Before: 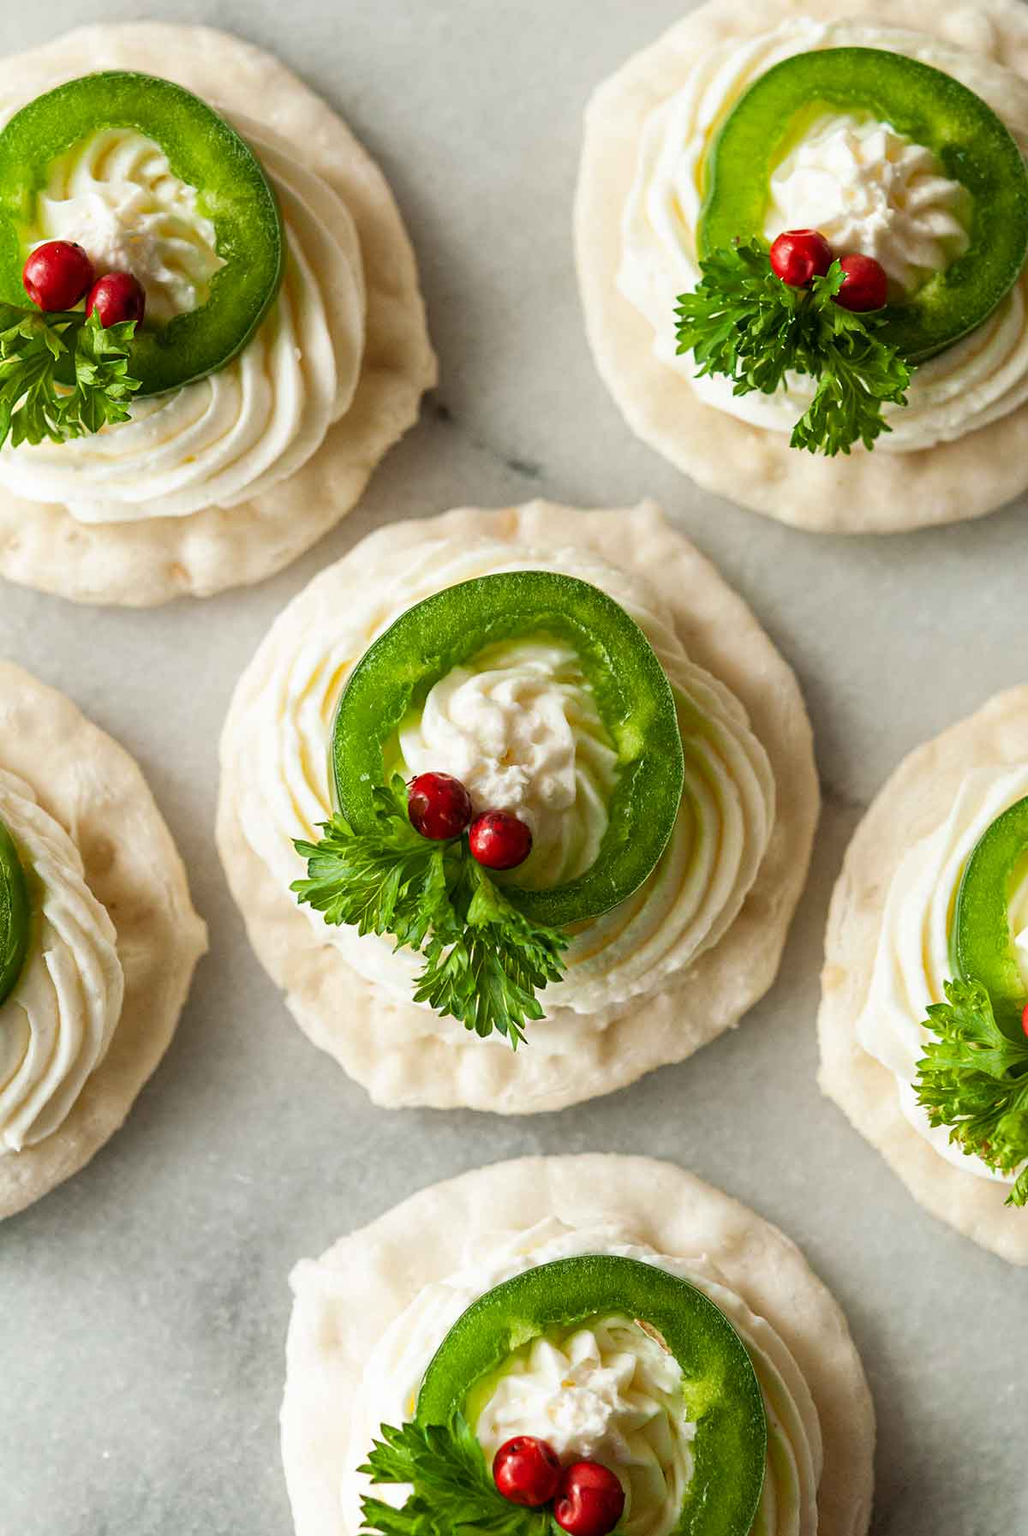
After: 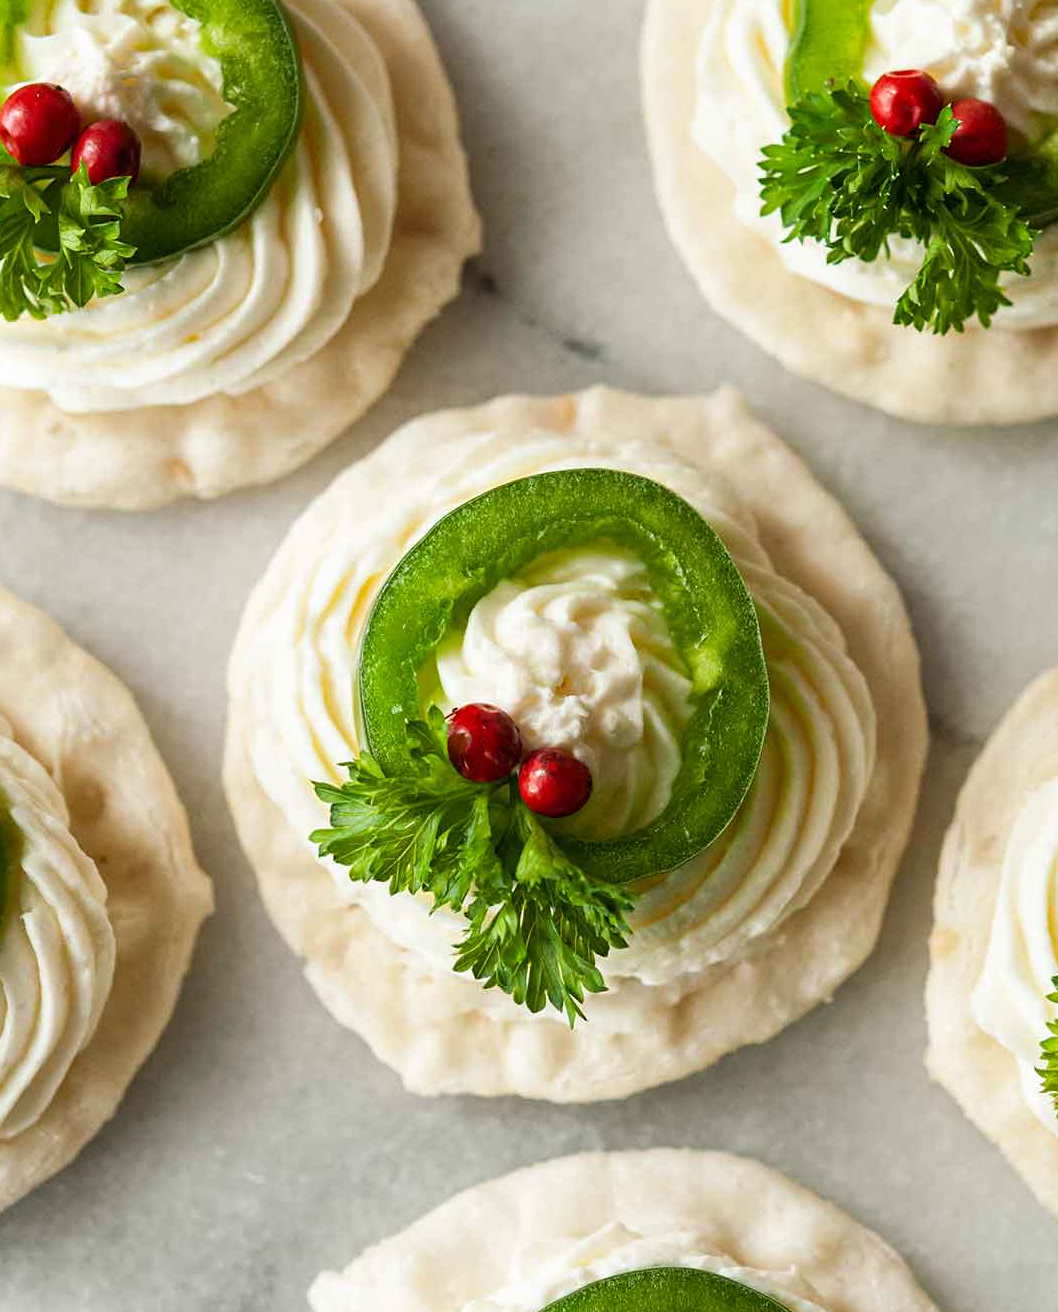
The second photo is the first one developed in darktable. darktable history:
tone equalizer: on, module defaults
crop and rotate: left 2.472%, top 11.063%, right 9.318%, bottom 15.734%
